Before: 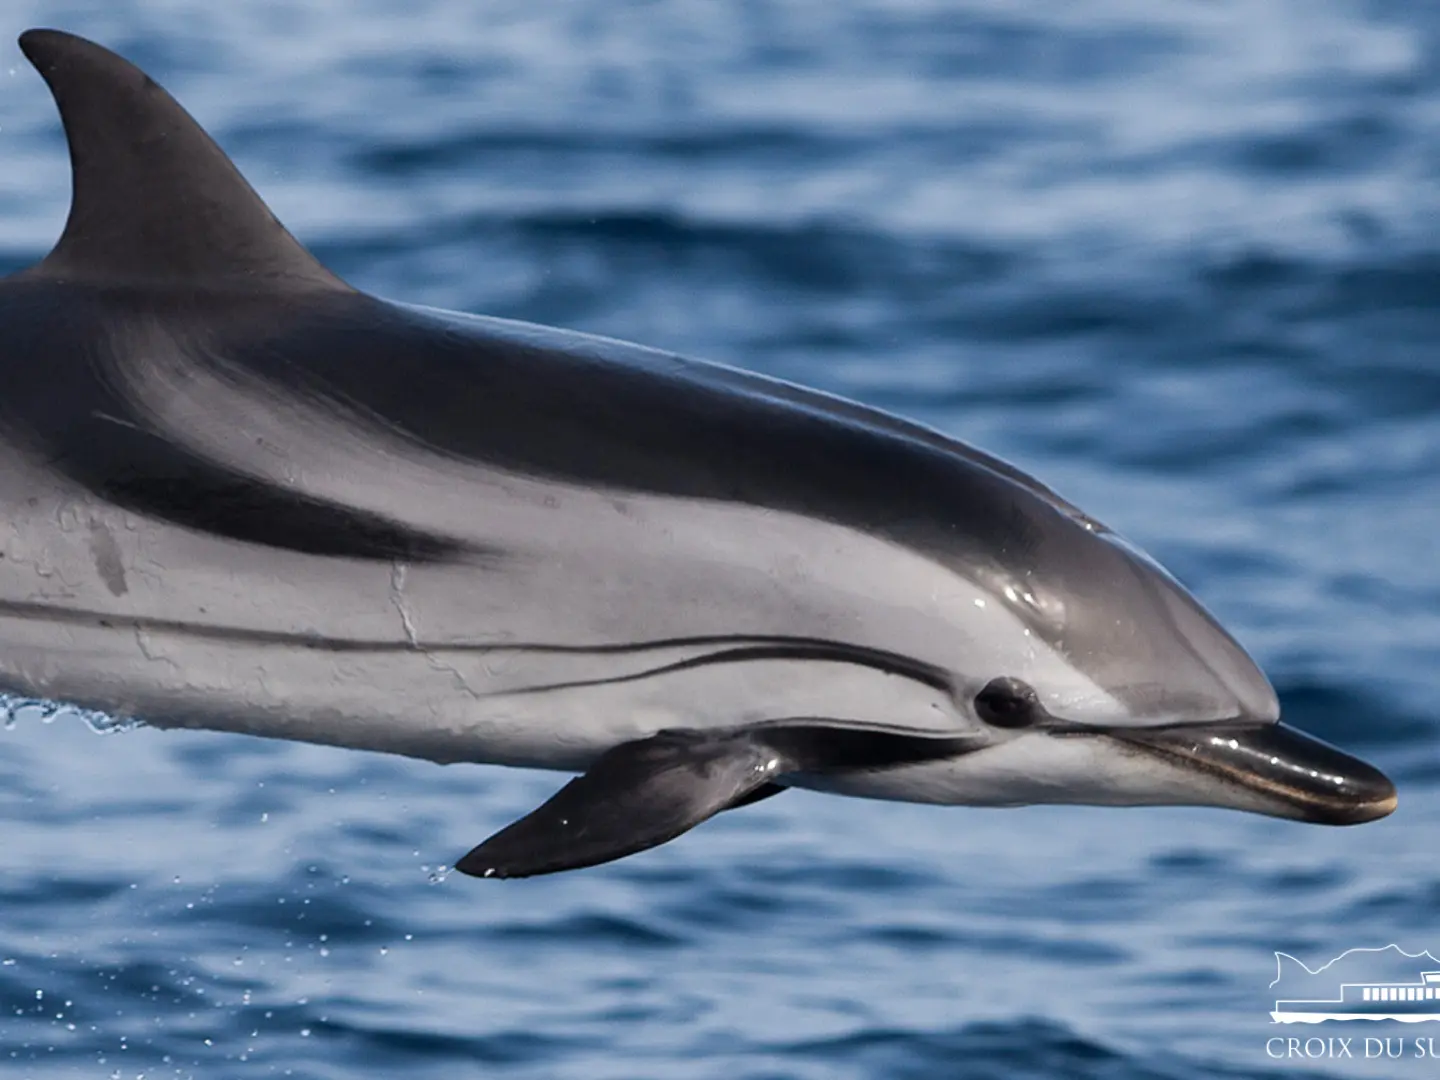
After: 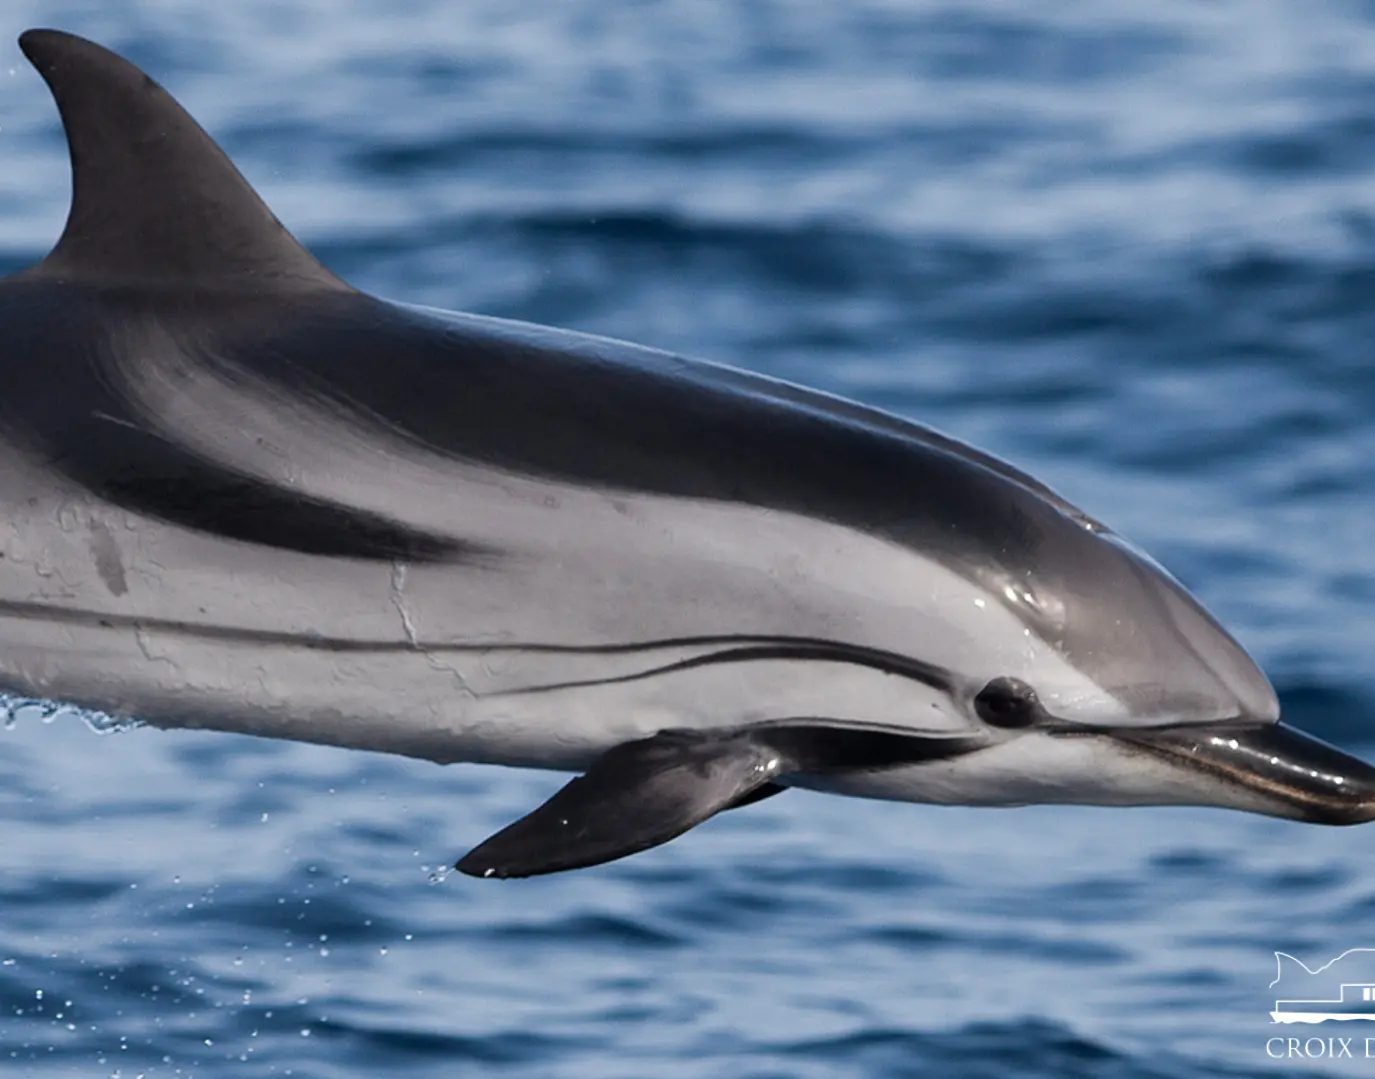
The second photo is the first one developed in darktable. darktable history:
crop: right 4.47%, bottom 0.031%
